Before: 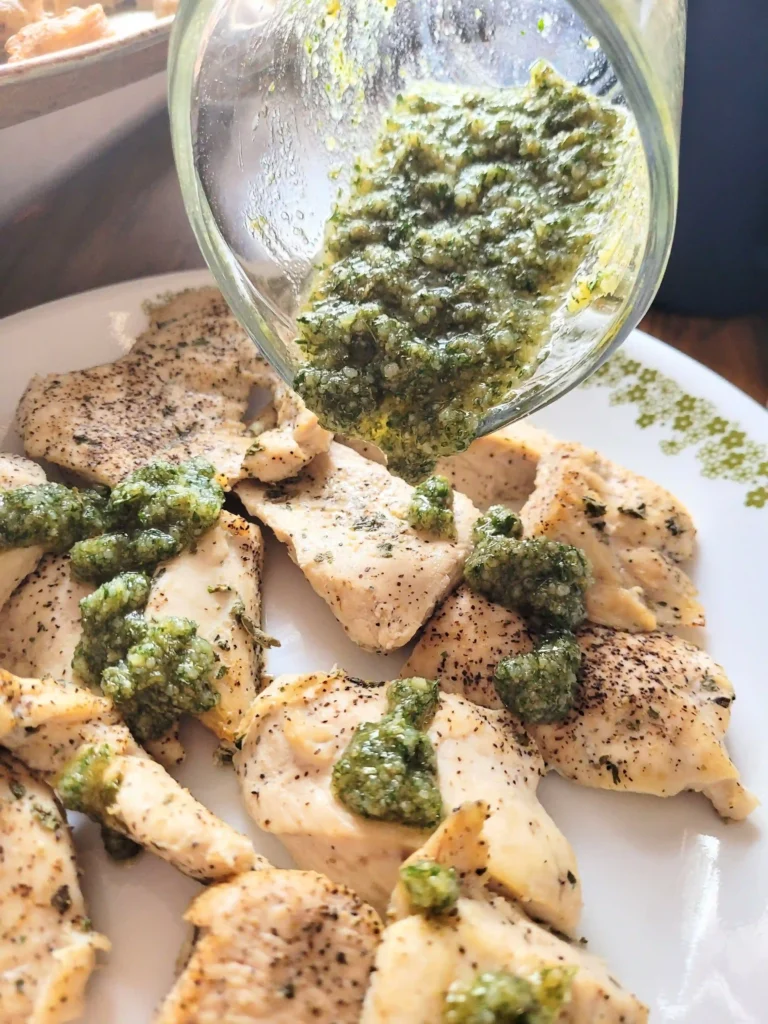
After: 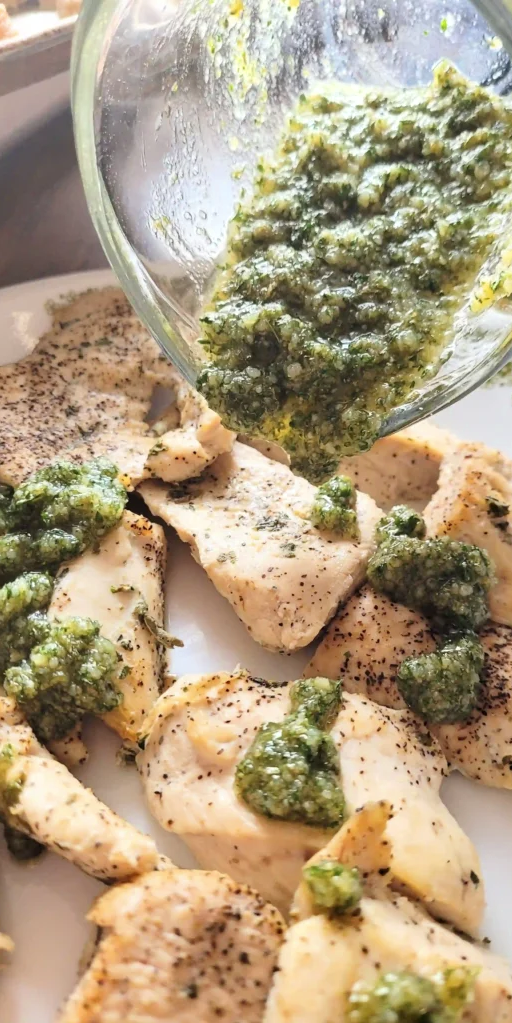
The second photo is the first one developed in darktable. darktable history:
color zones: curves: ch0 [(0.25, 0.5) (0.463, 0.627) (0.484, 0.637) (0.75, 0.5)]
crop and rotate: left 12.719%, right 20.49%
